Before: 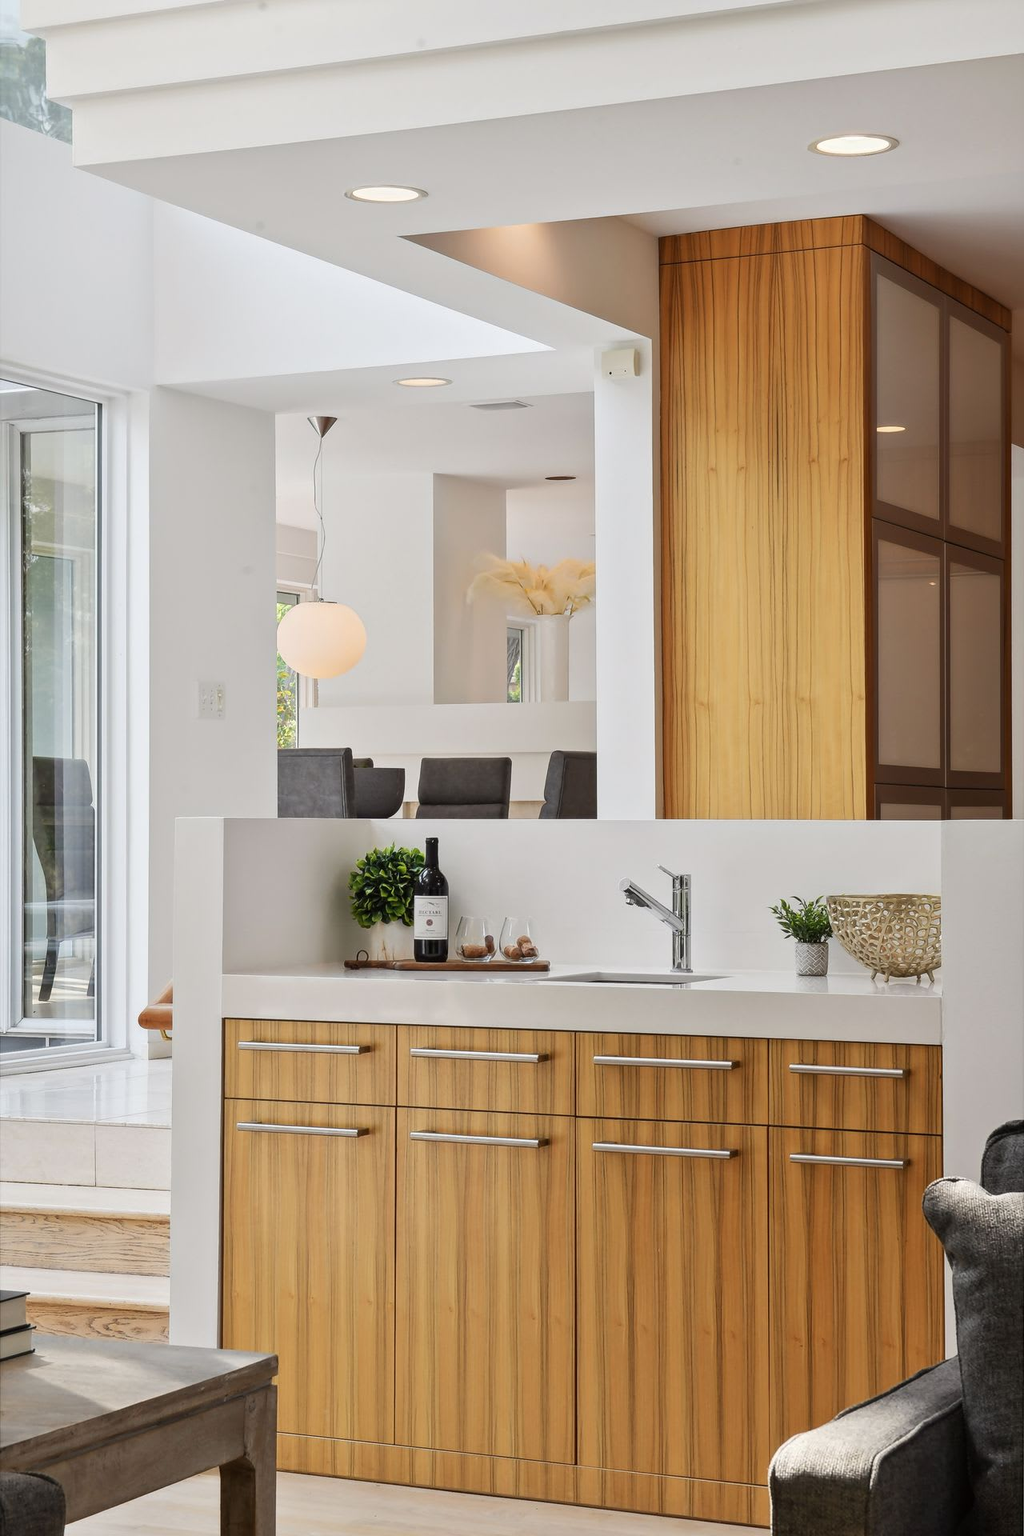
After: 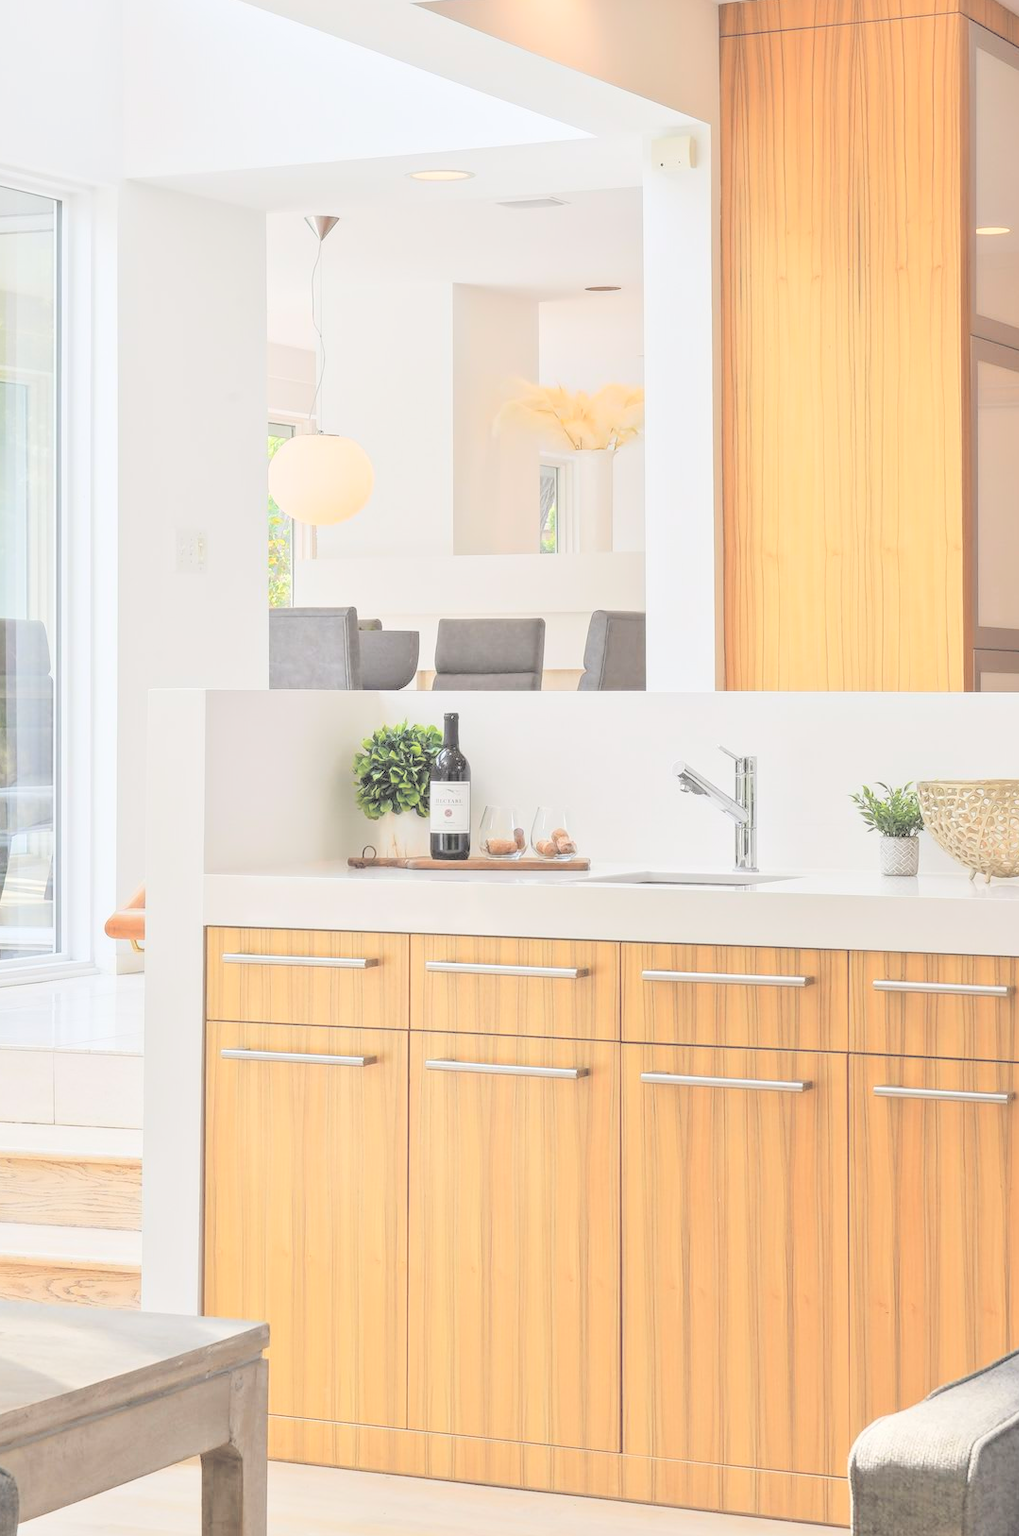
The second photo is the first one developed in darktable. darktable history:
contrast brightness saturation: brightness 0.986
crop and rotate: left 4.896%, top 15.215%, right 10.71%
